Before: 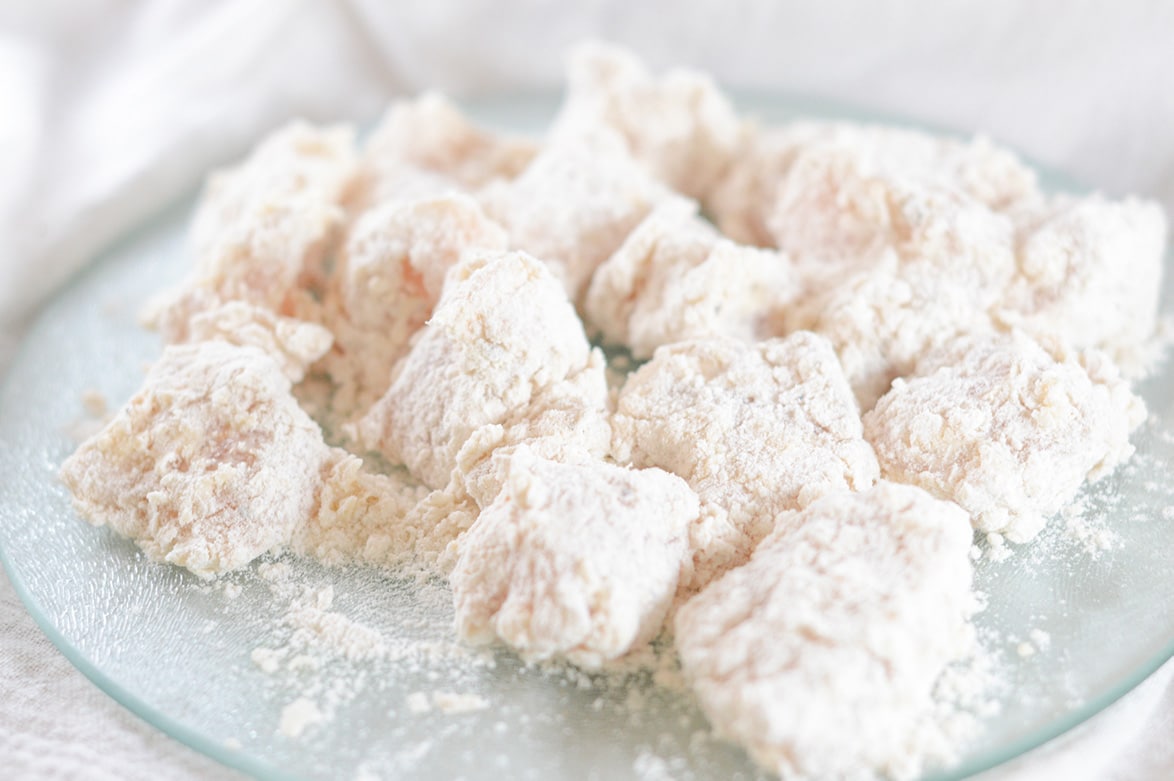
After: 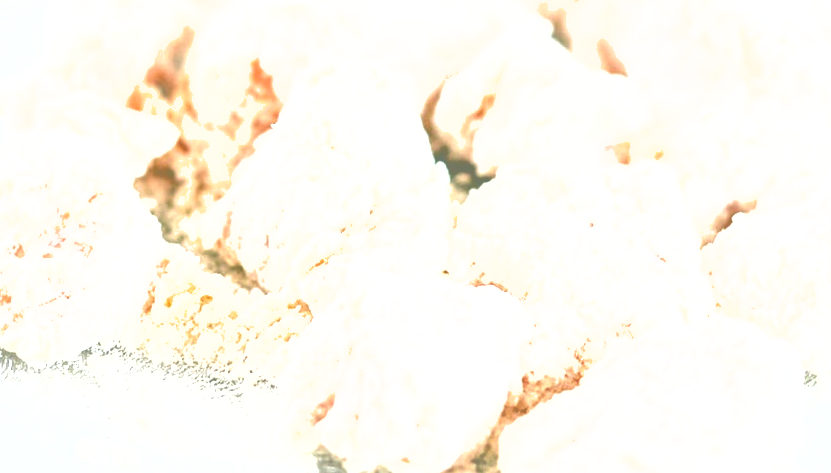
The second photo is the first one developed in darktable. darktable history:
exposure: black level correction 0, exposure 1.199 EV, compensate highlight preservation false
crop and rotate: angle -3.95°, left 9.87%, top 21.219%, right 12.176%, bottom 12.062%
local contrast: mode bilateral grid, contrast 20, coarseness 50, detail 119%, midtone range 0.2
shadows and highlights: on, module defaults
